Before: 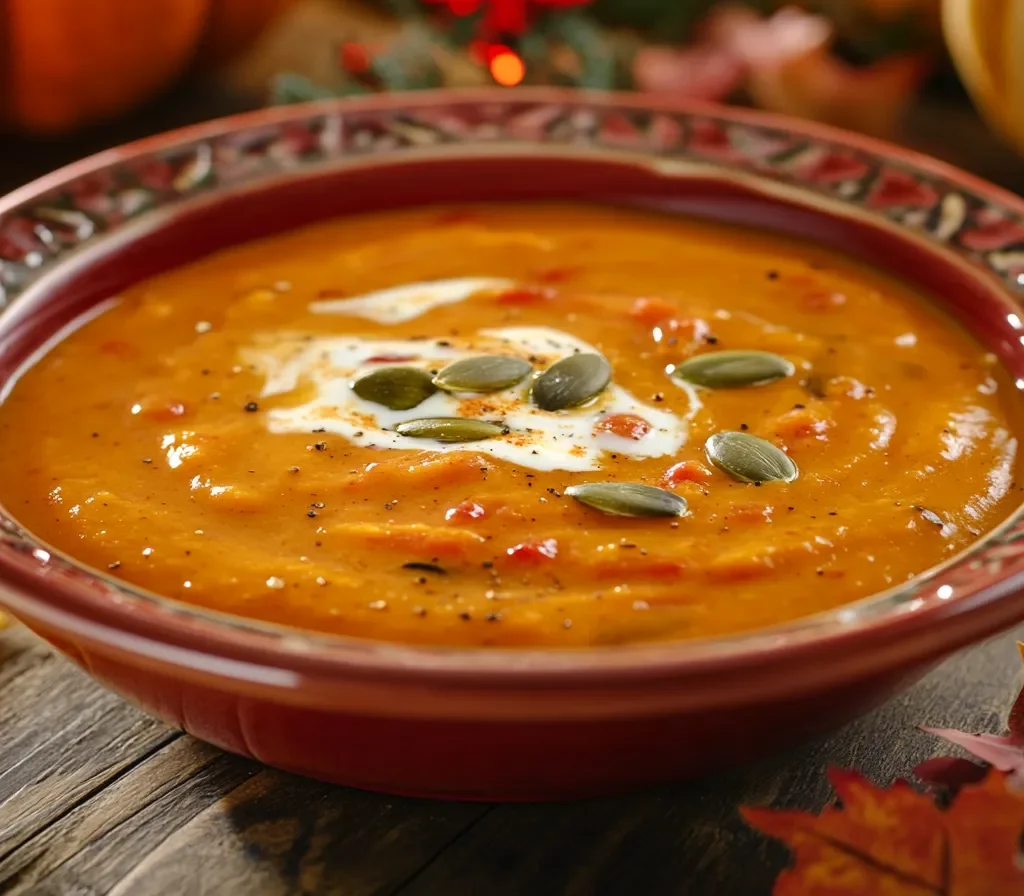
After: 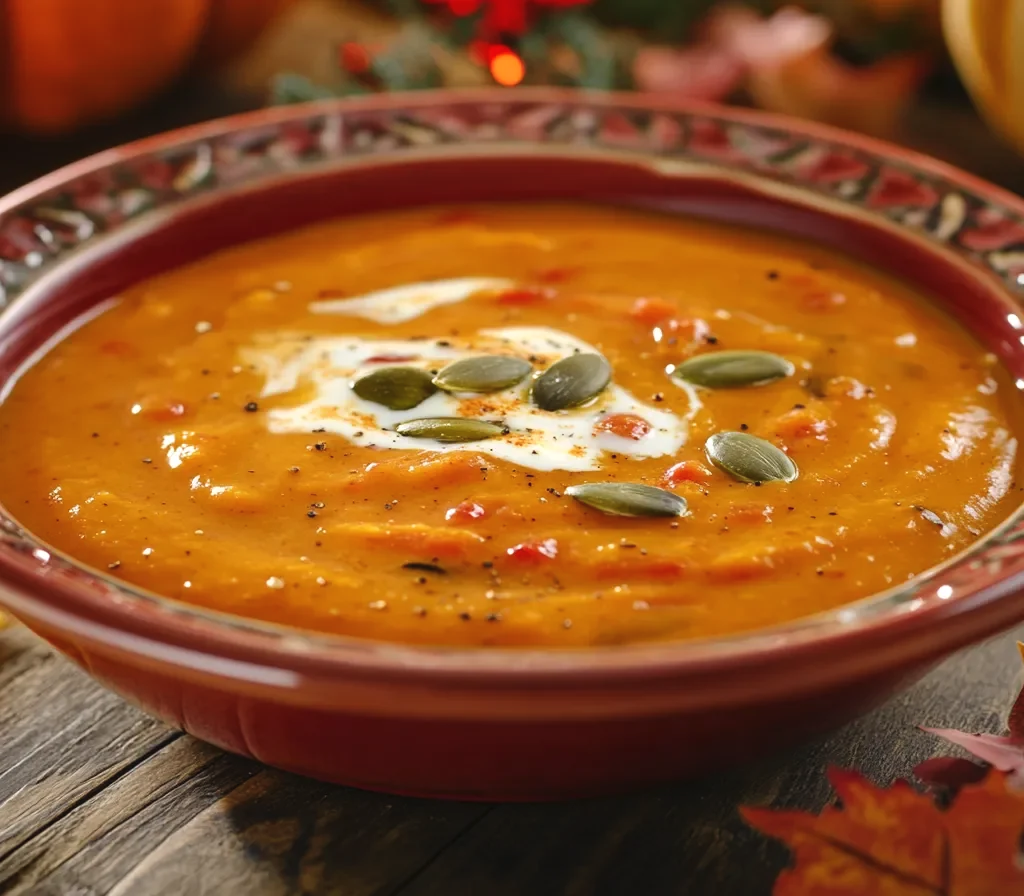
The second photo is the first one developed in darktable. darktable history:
exposure: black level correction -0.002, exposure 0.042 EV, compensate exposure bias true, compensate highlight preservation false
